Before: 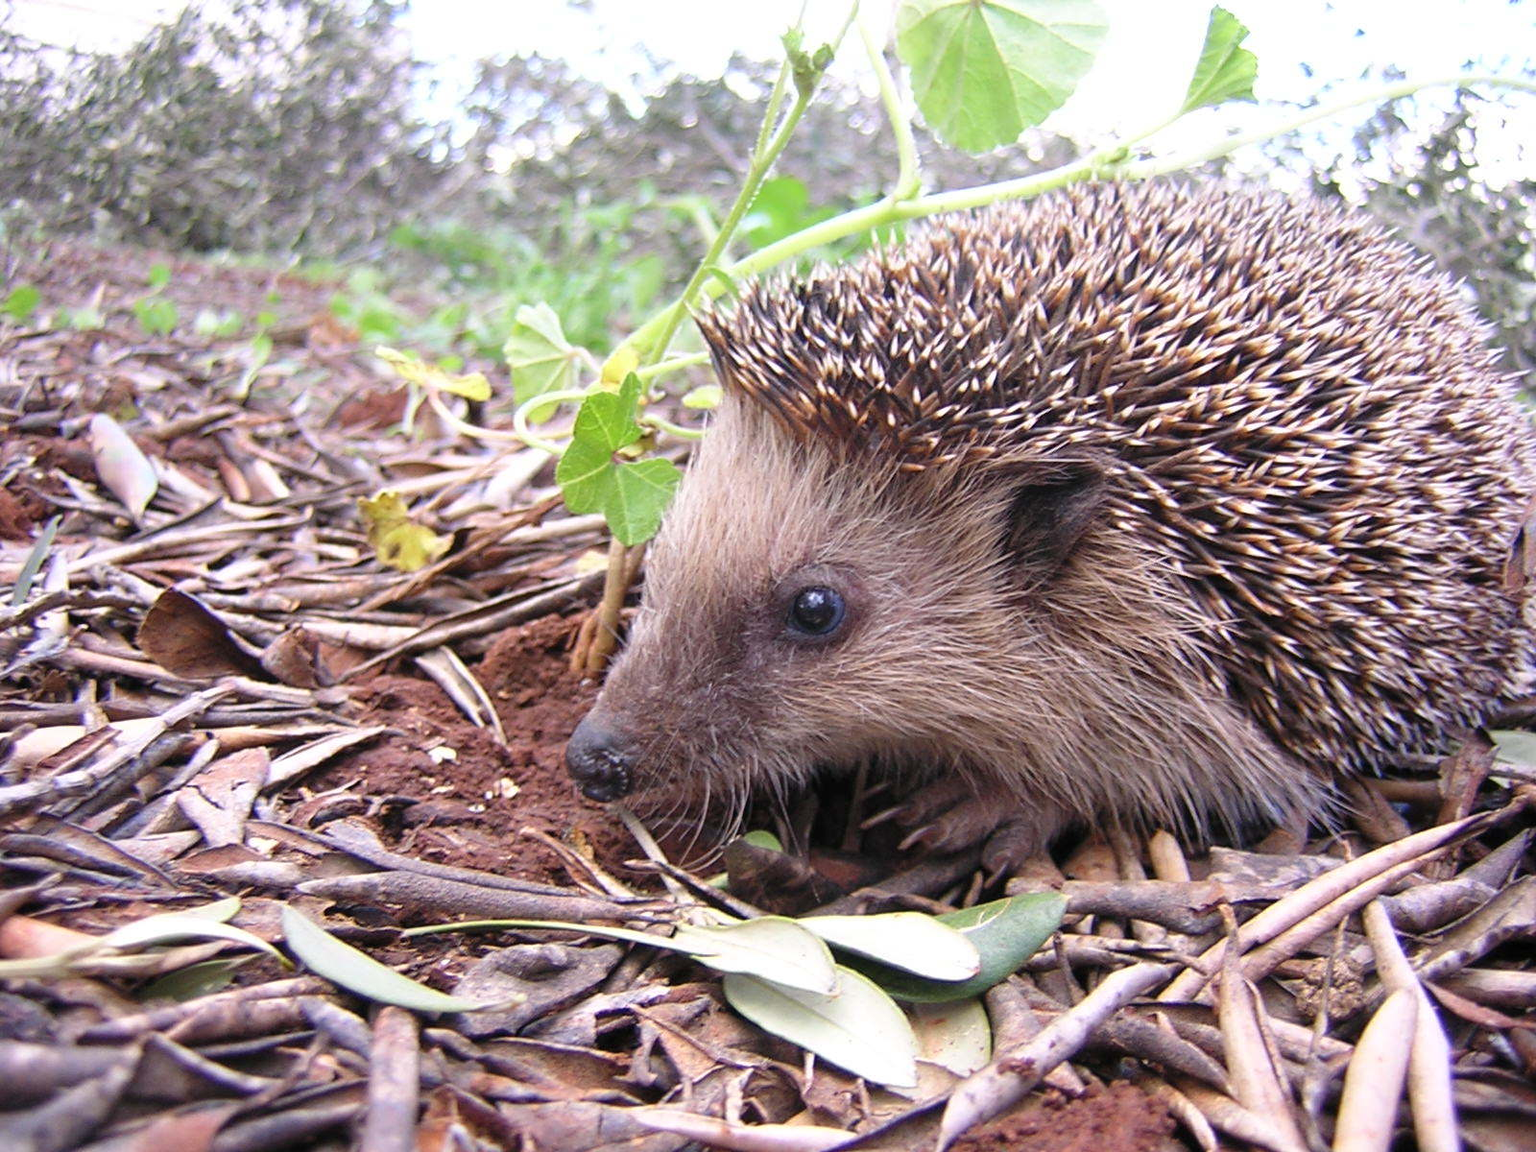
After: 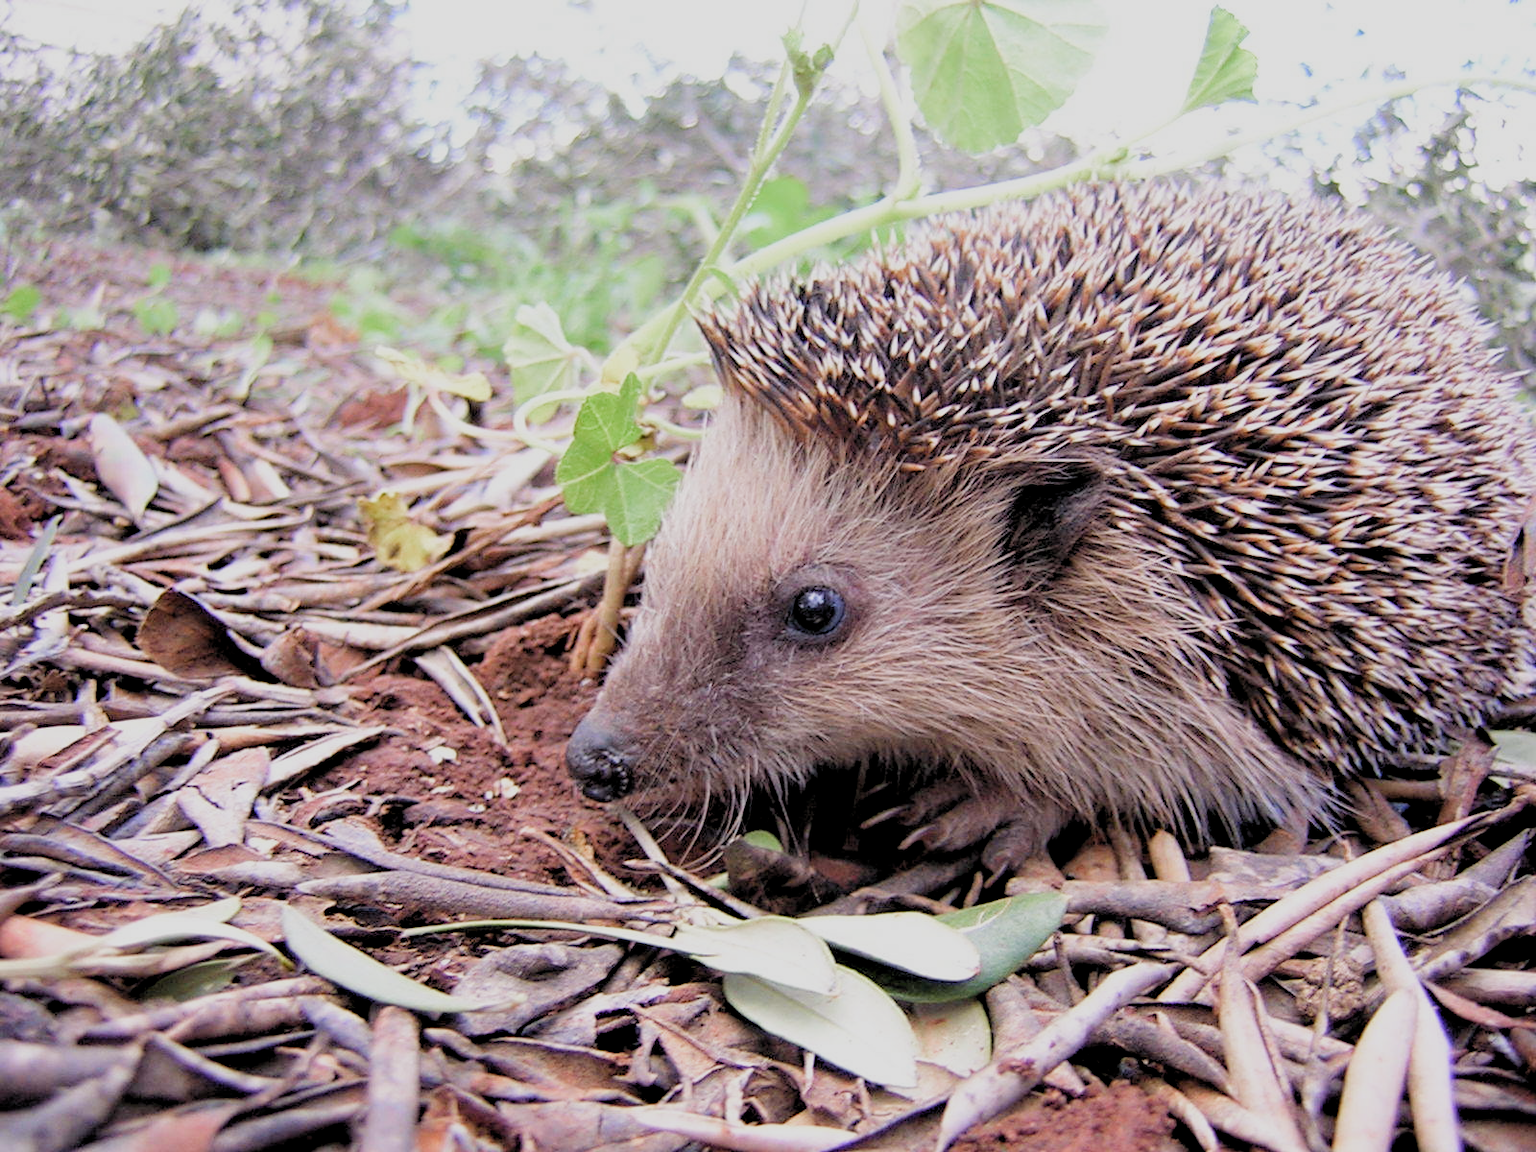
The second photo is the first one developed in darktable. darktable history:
rgb levels: levels [[0.013, 0.434, 0.89], [0, 0.5, 1], [0, 0.5, 1]]
filmic rgb: middle gray luminance 18.42%, black relative exposure -11.25 EV, white relative exposure 3.75 EV, threshold 6 EV, target black luminance 0%, hardness 5.87, latitude 57.4%, contrast 0.963, shadows ↔ highlights balance 49.98%, add noise in highlights 0, preserve chrominance luminance Y, color science v3 (2019), use custom middle-gray values true, iterations of high-quality reconstruction 0, contrast in highlights soft, enable highlight reconstruction true
